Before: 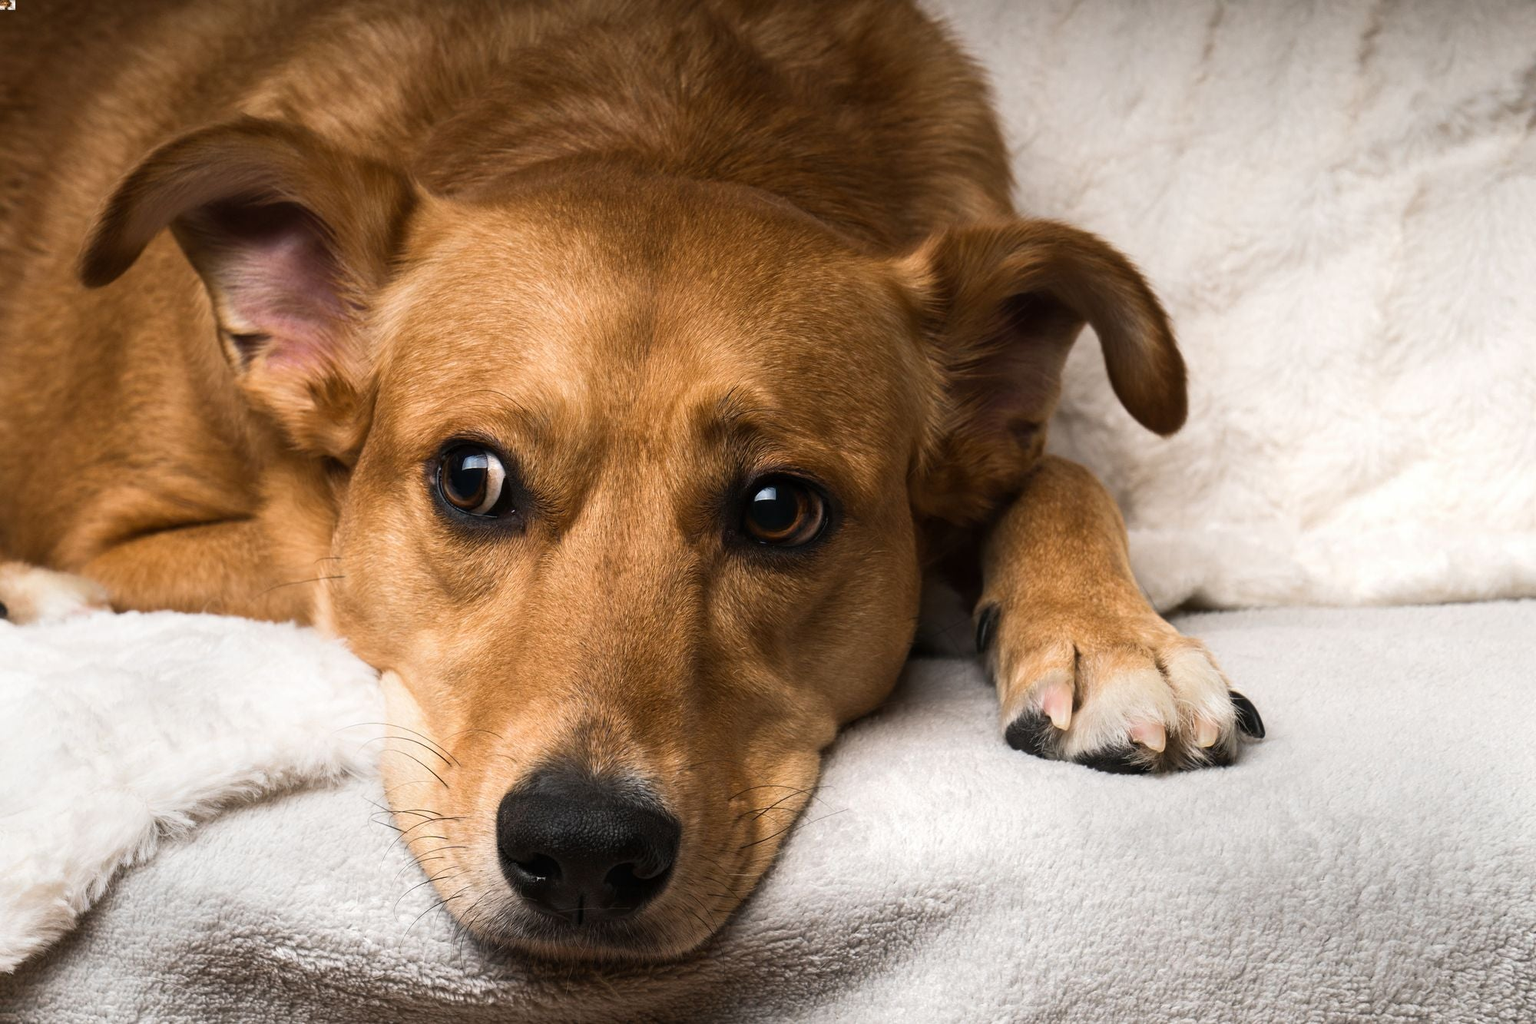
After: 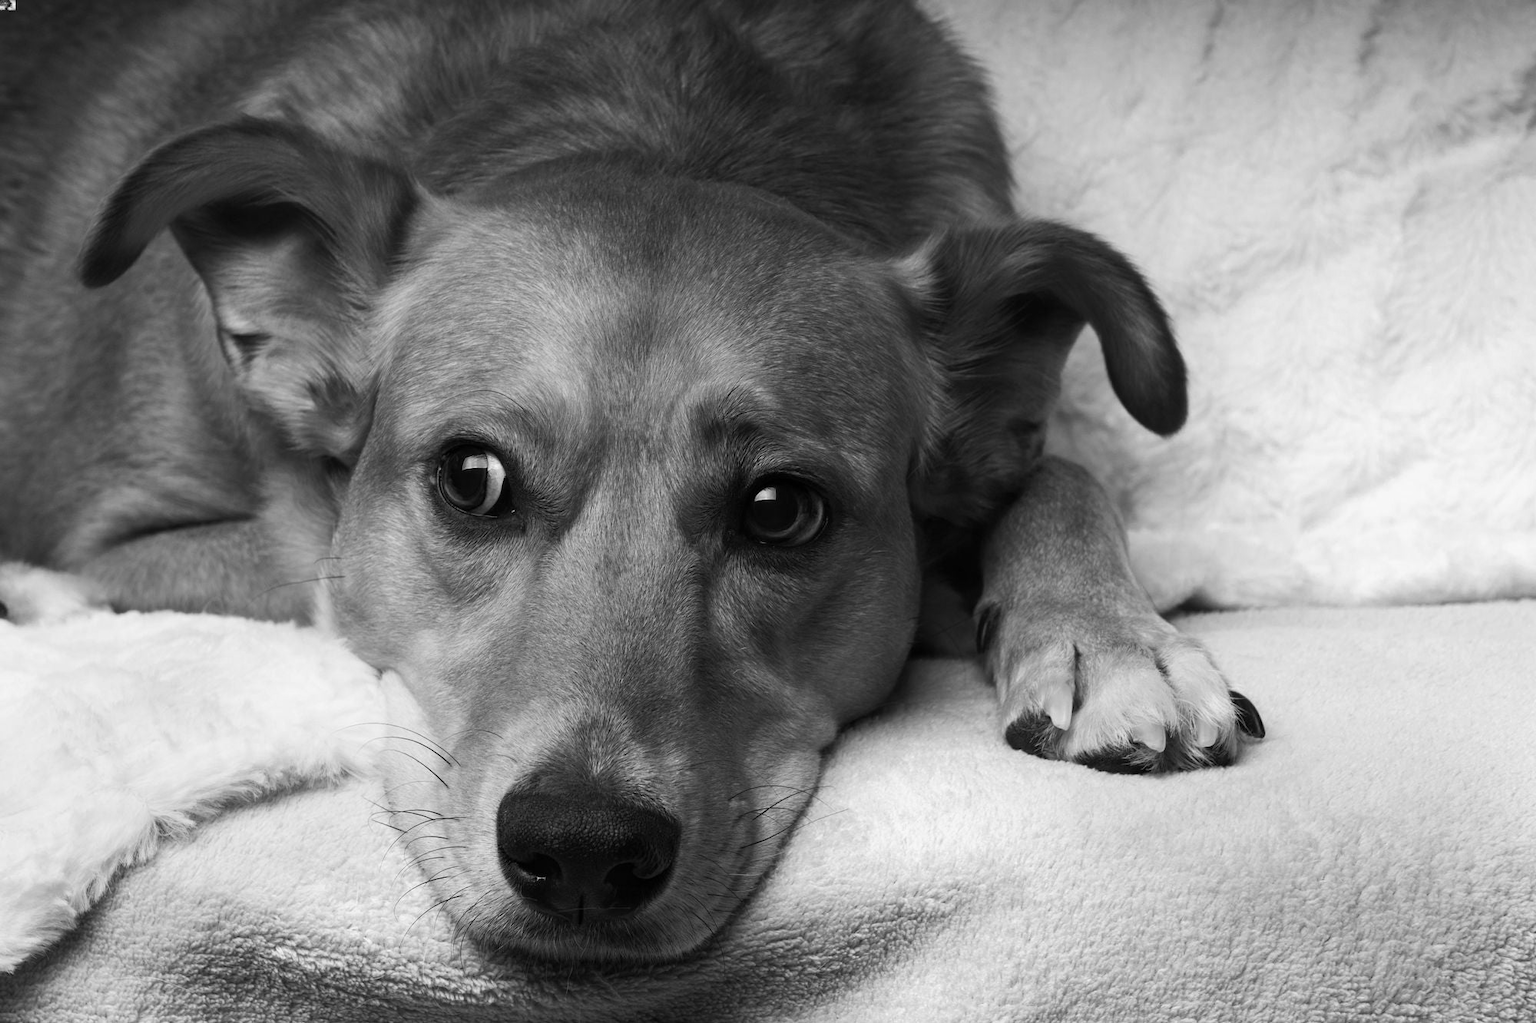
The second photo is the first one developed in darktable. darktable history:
color calibration: output gray [0.21, 0.42, 0.37, 0], illuminant custom, x 0.345, y 0.359, temperature 5048.33 K, saturation algorithm version 1 (2020)
